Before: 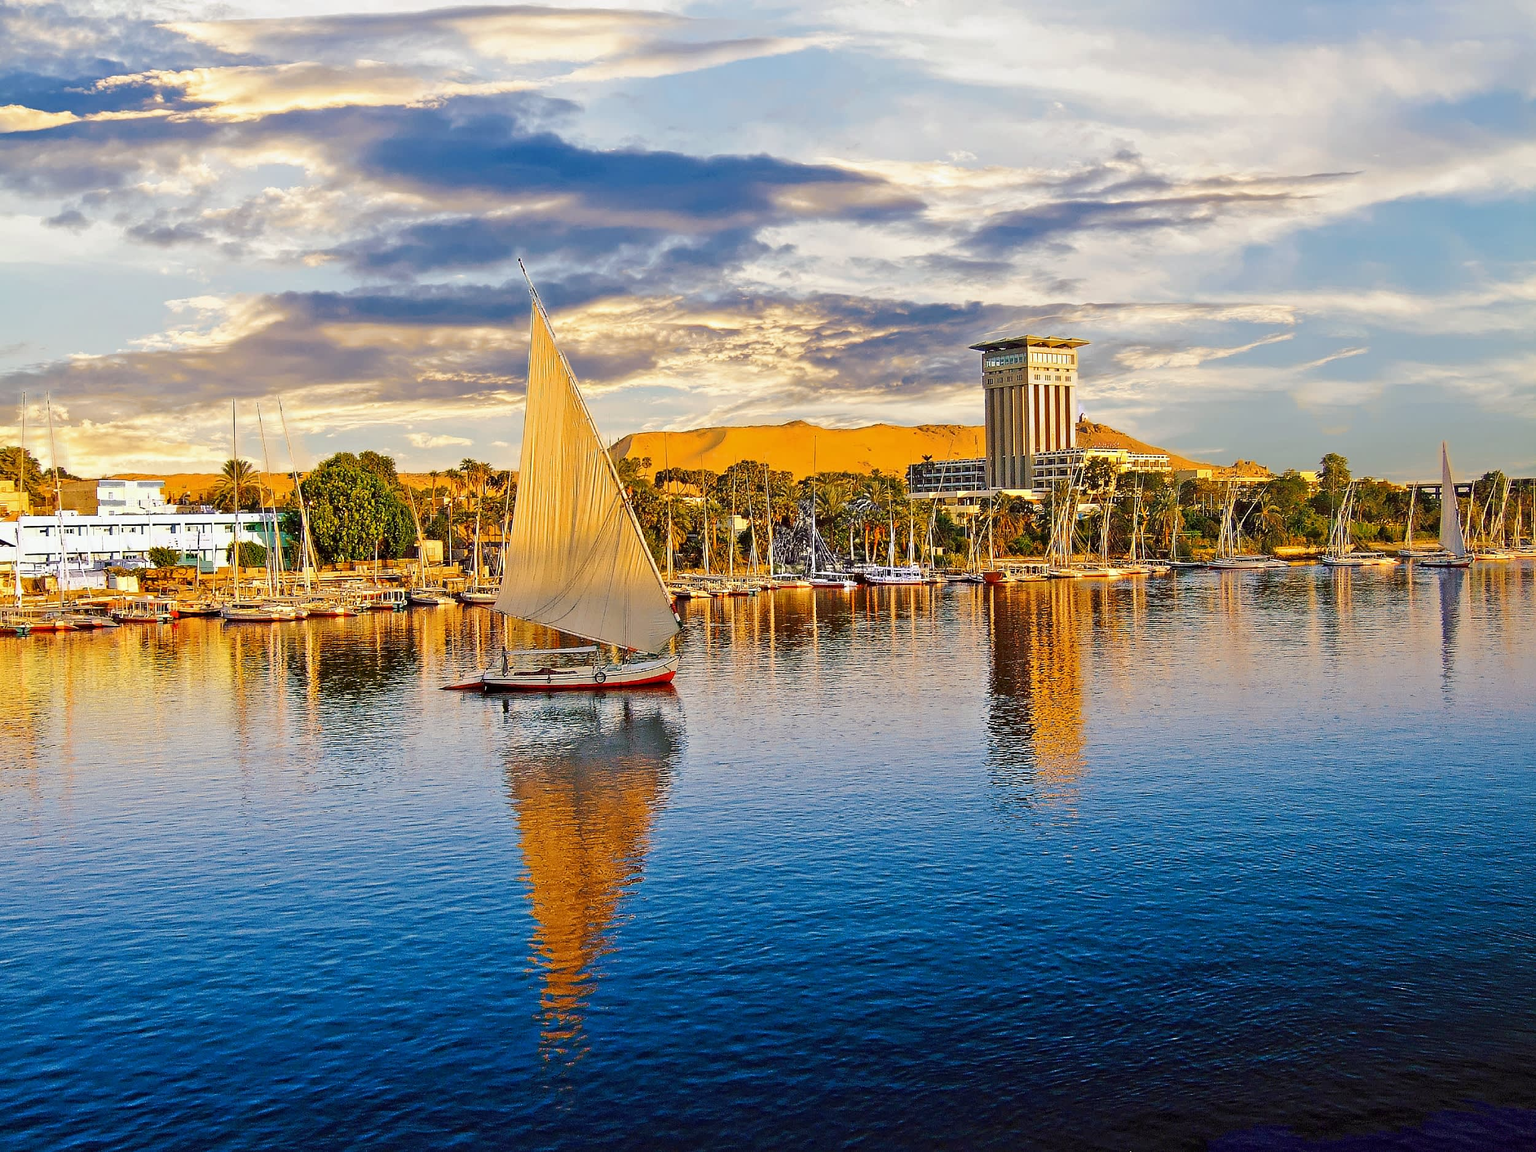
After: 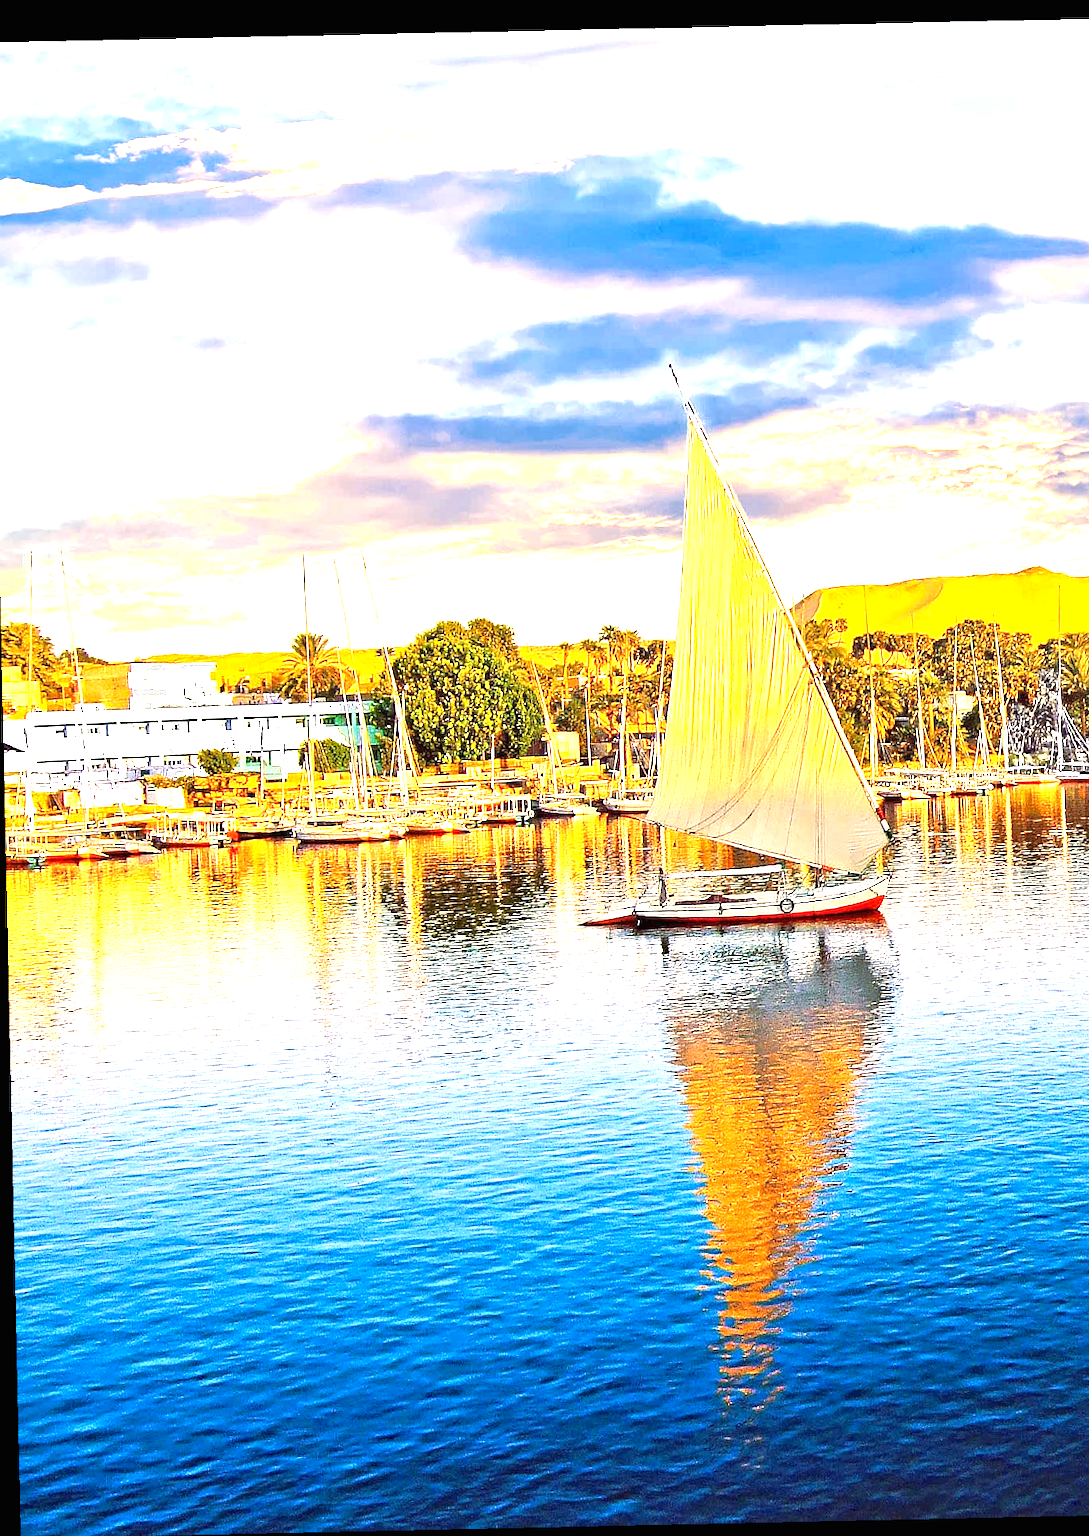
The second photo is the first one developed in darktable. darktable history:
exposure: black level correction 0, exposure 1.741 EV, compensate exposure bias true, compensate highlight preservation false
crop: left 0.587%, right 45.588%, bottom 0.086%
haze removal: compatibility mode true, adaptive false
rotate and perspective: rotation -1.24°, automatic cropping off
